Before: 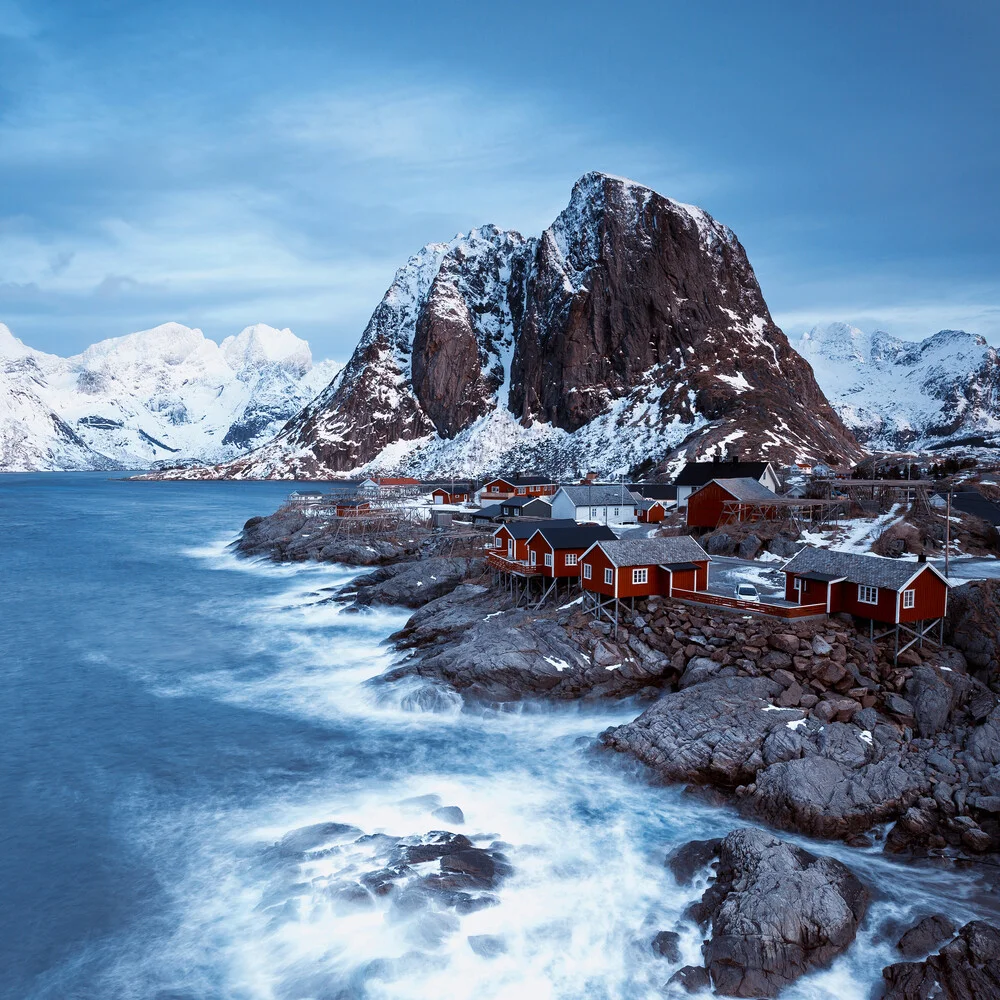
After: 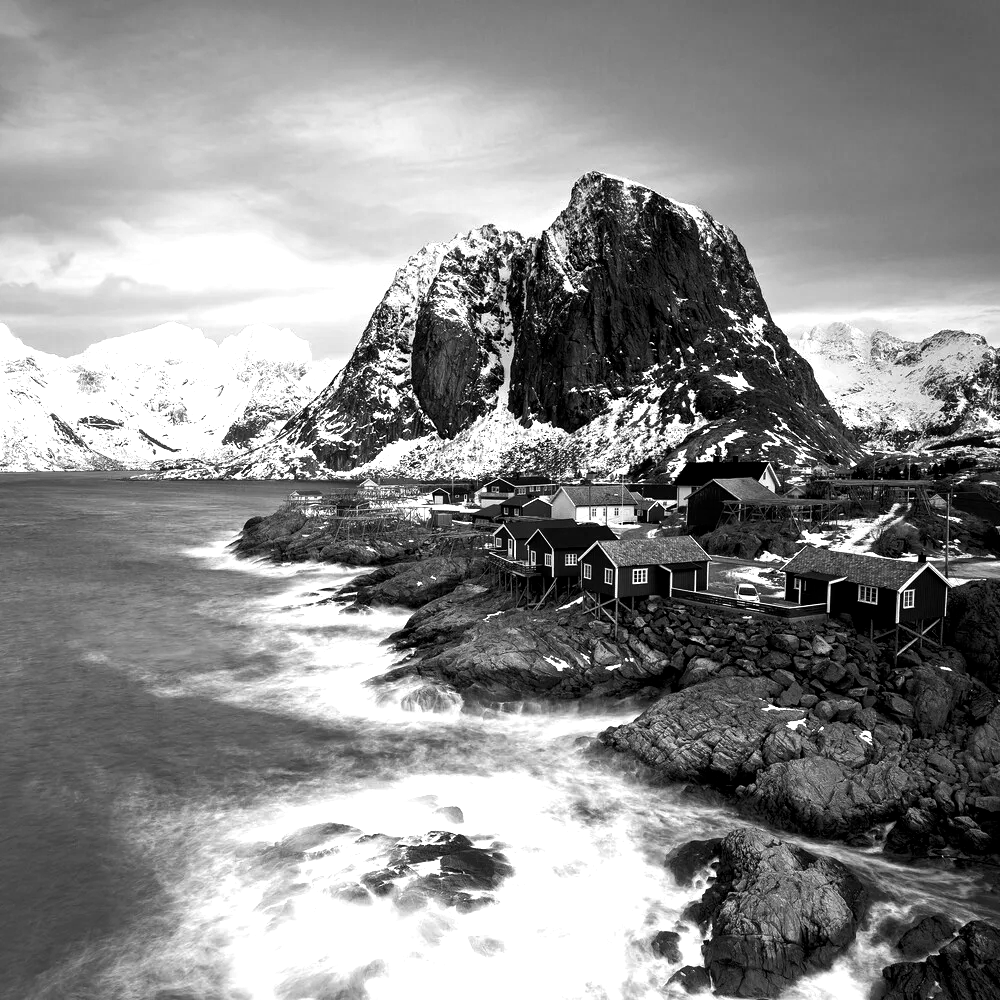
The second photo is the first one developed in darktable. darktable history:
color balance rgb: shadows lift › luminance -7.7%, shadows lift › chroma 2.13%, shadows lift › hue 200.79°, power › luminance -7.77%, power › chroma 2.27%, power › hue 220.69°, highlights gain › luminance 15.15%, highlights gain › chroma 4%, highlights gain › hue 209.35°, global offset › luminance -0.21%, global offset › chroma 0.27%, perceptual saturation grading › global saturation 24.42%, perceptual saturation grading › highlights -24.42%, perceptual saturation grading › mid-tones 24.42%, perceptual saturation grading › shadows 40%, perceptual brilliance grading › global brilliance -5%, perceptual brilliance grading › highlights 24.42%, perceptual brilliance grading › mid-tones 7%, perceptual brilliance grading › shadows -5%
monochrome: a -4.13, b 5.16, size 1
